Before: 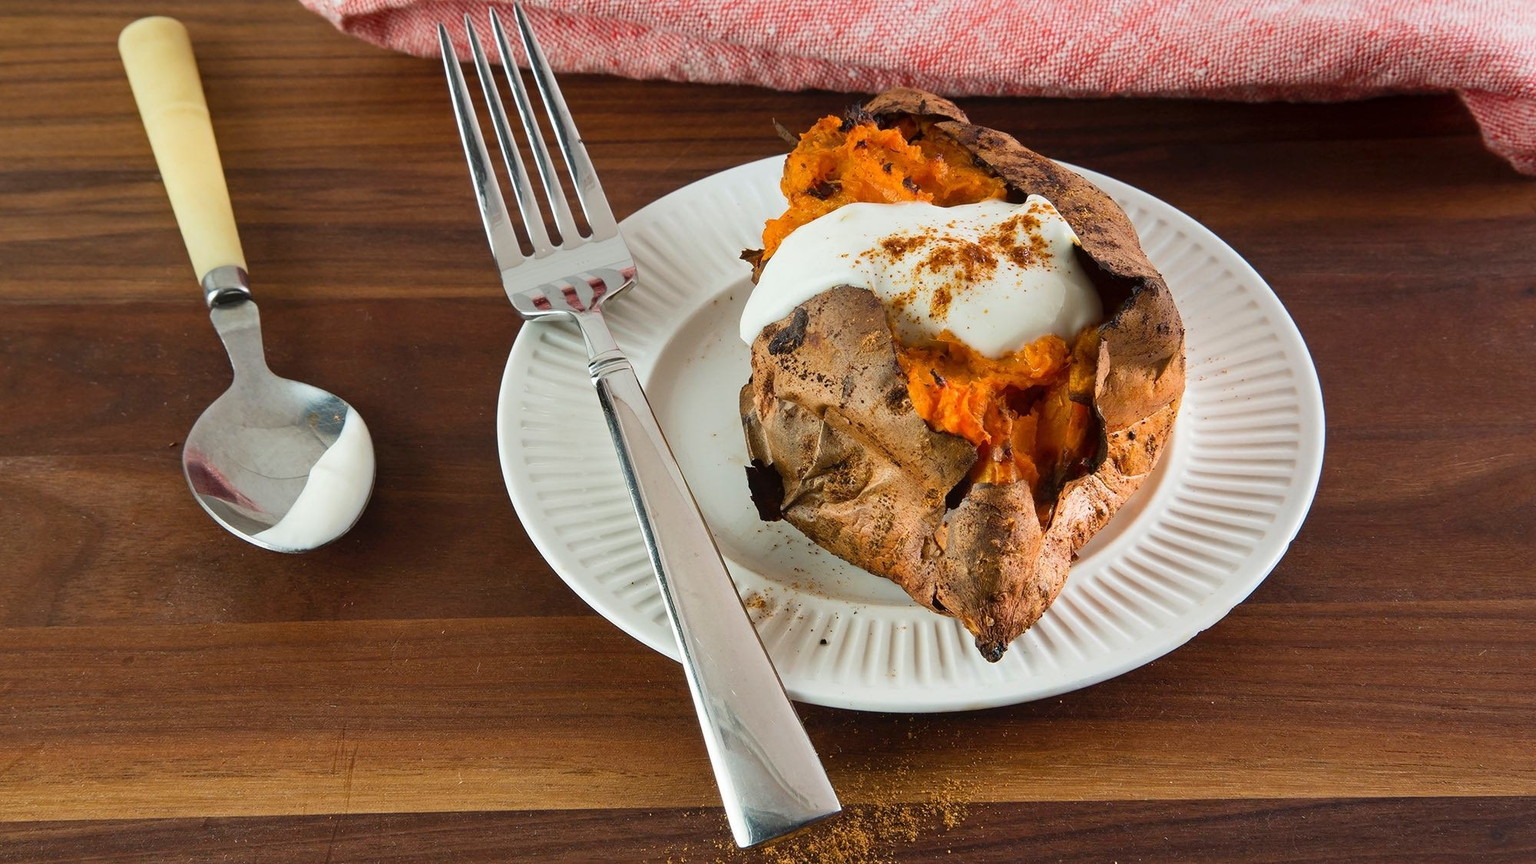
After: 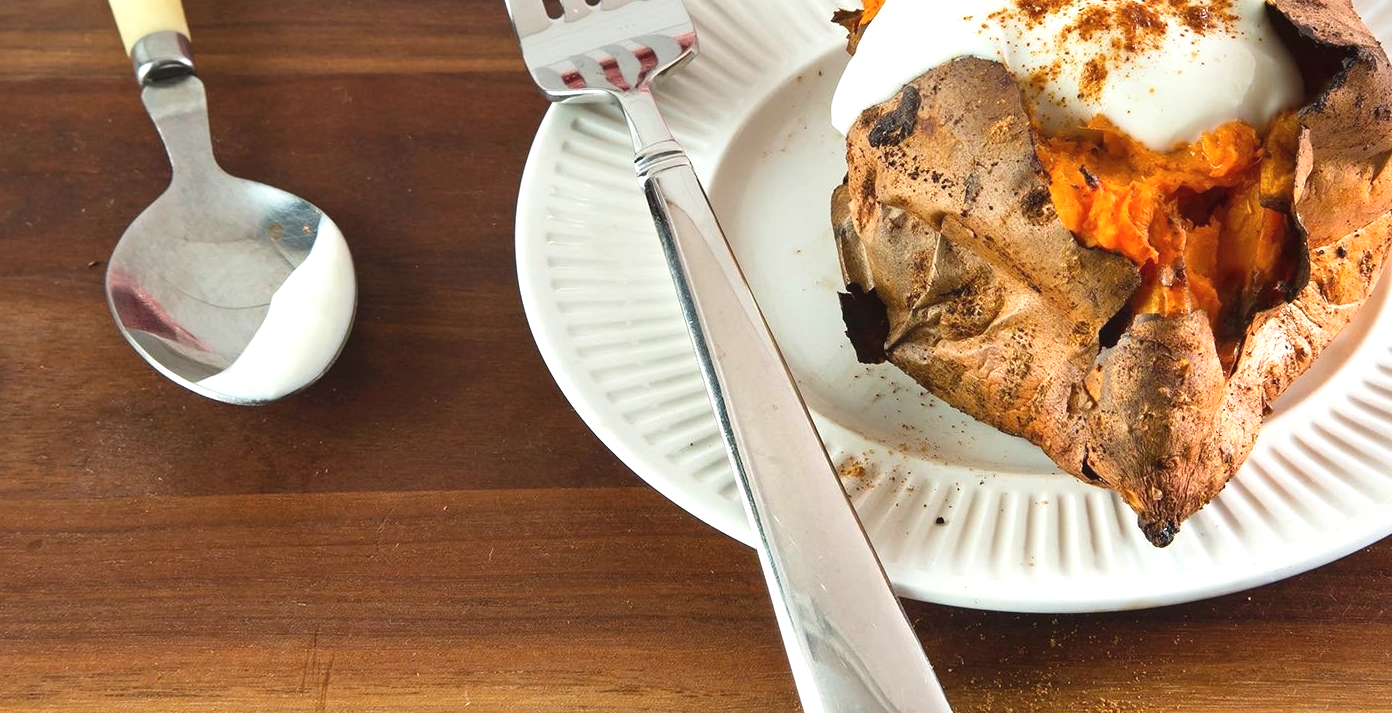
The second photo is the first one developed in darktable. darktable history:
exposure: black level correction -0.002, exposure 0.542 EV, compensate exposure bias true, compensate highlight preservation false
crop: left 6.618%, top 28.032%, right 23.738%, bottom 8.515%
